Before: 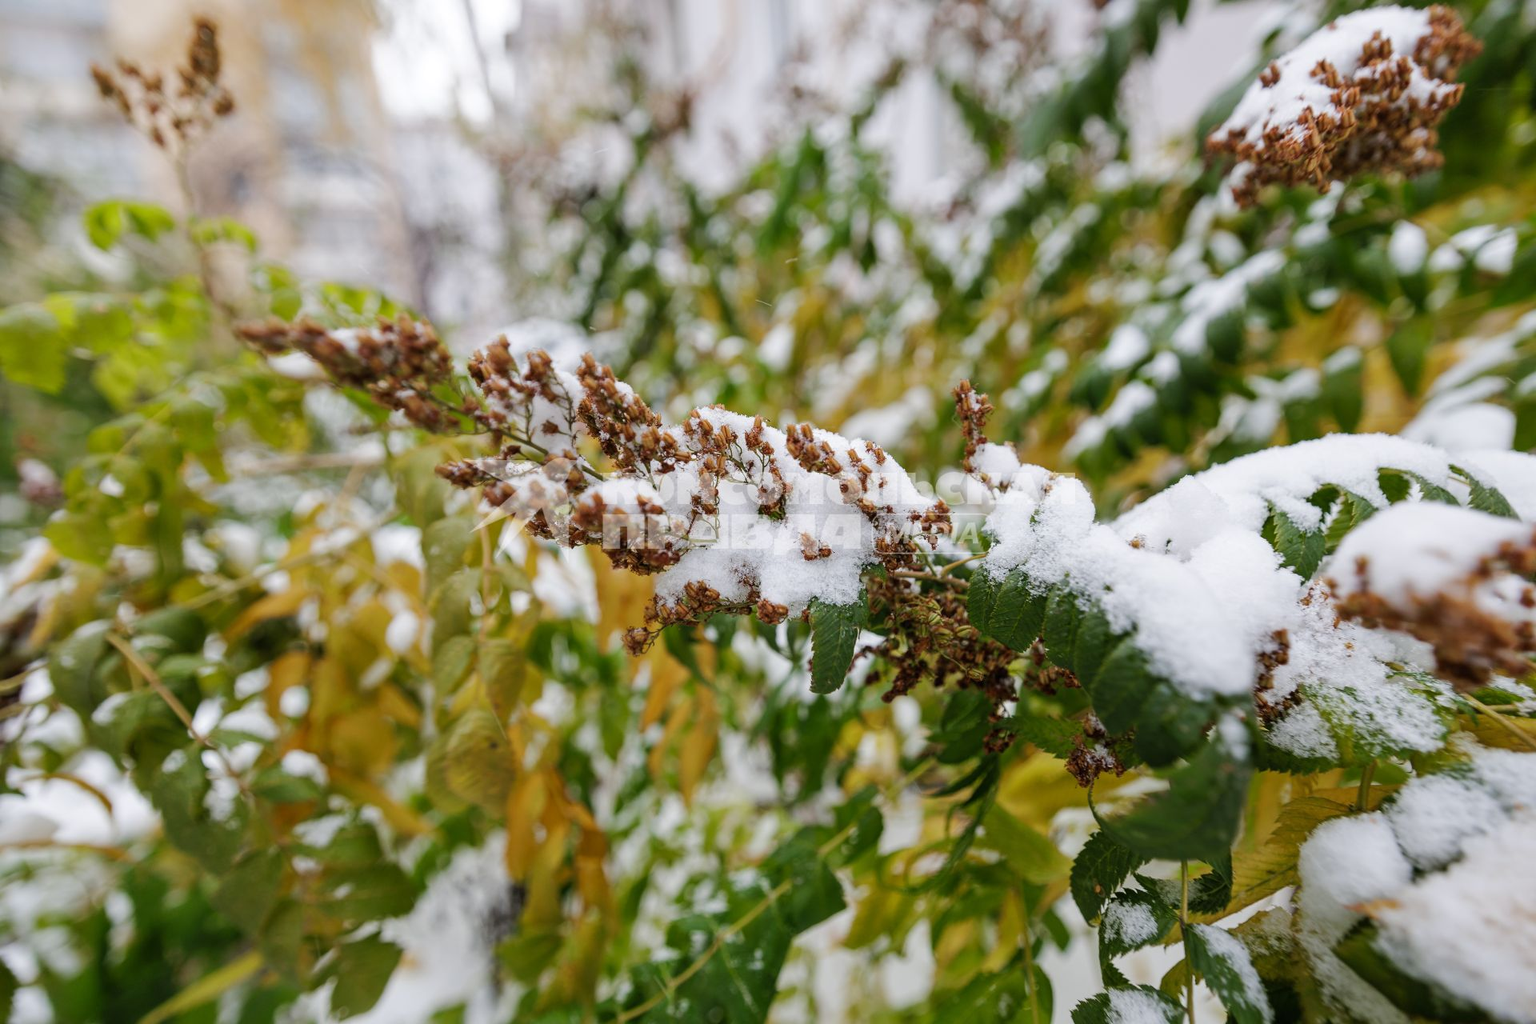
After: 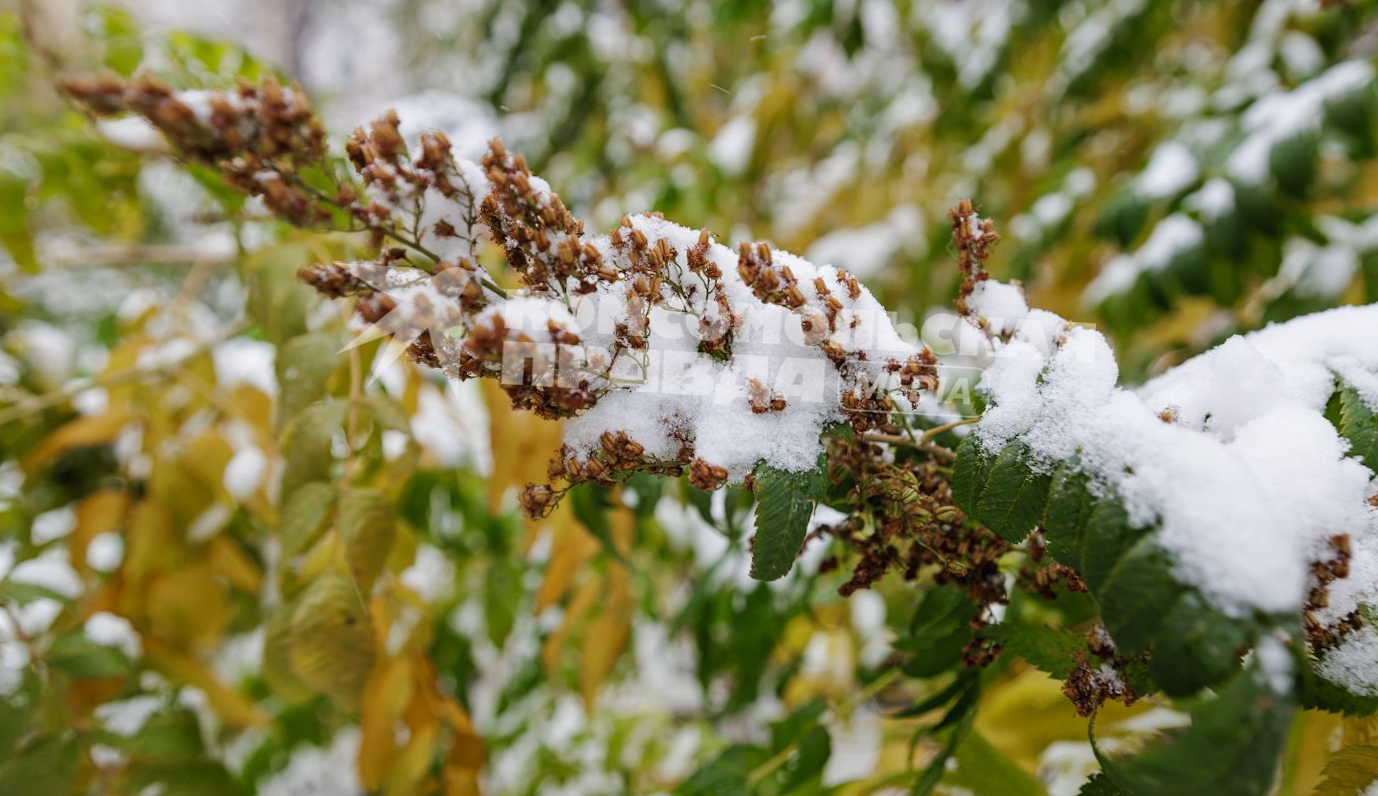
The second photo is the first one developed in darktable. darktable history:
crop and rotate: angle -3.36°, left 9.876%, top 20.381%, right 12.148%, bottom 12.001%
